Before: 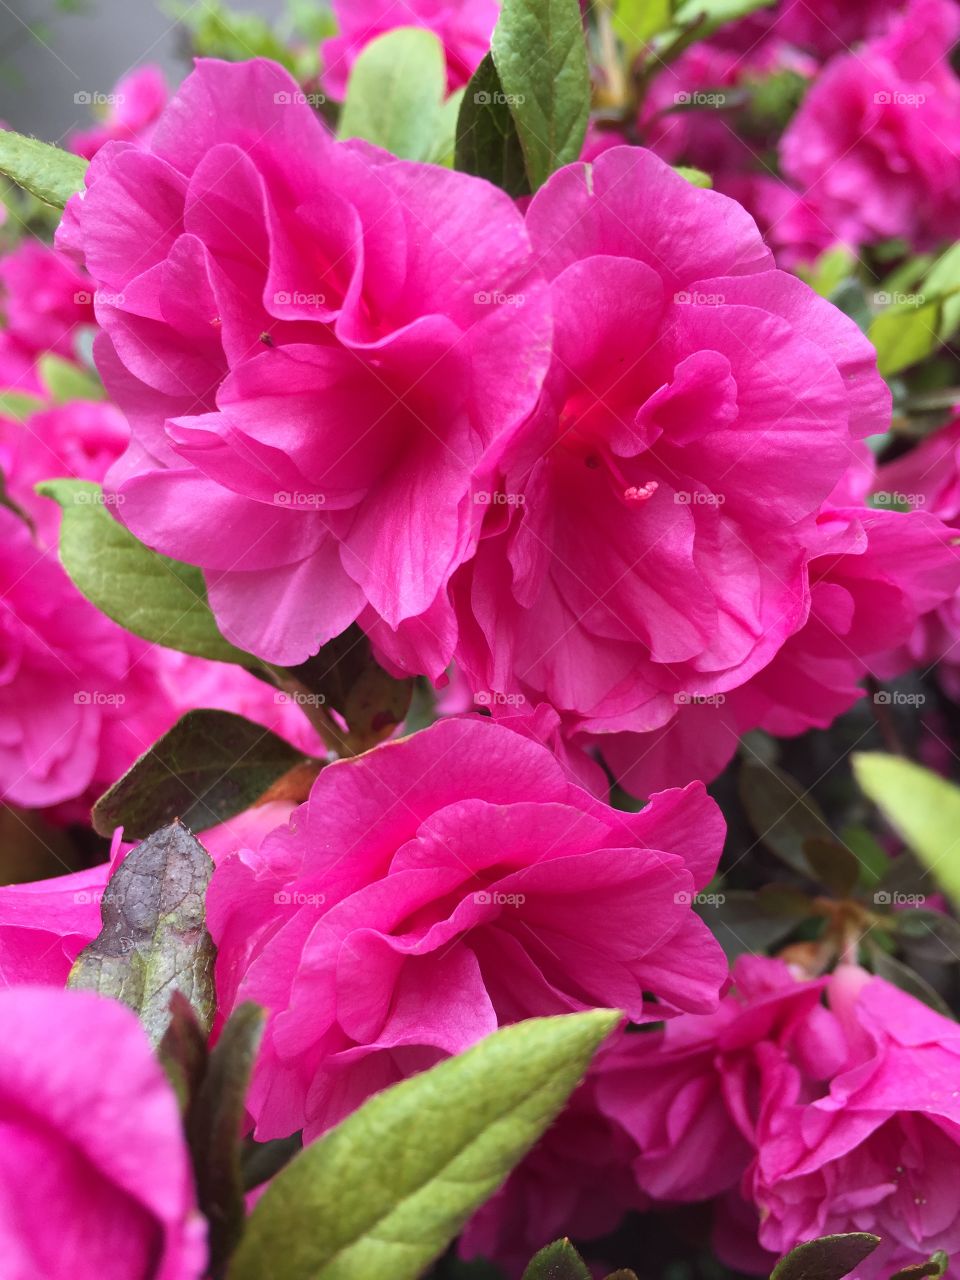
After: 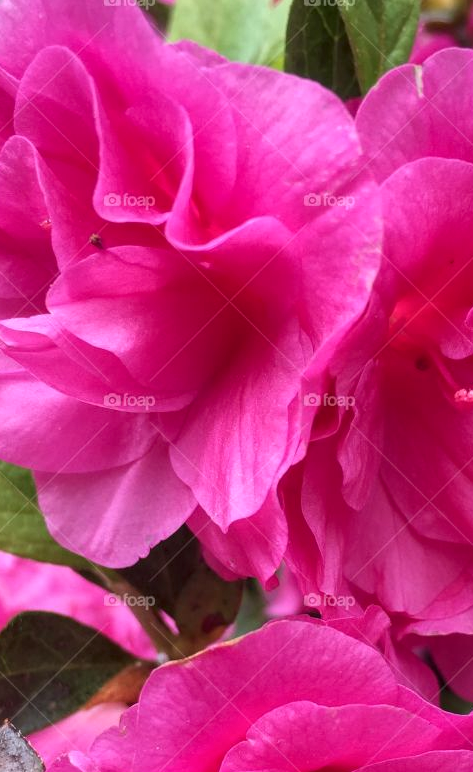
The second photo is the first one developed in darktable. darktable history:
crop: left 17.726%, top 7.708%, right 32.957%, bottom 31.965%
local contrast: on, module defaults
